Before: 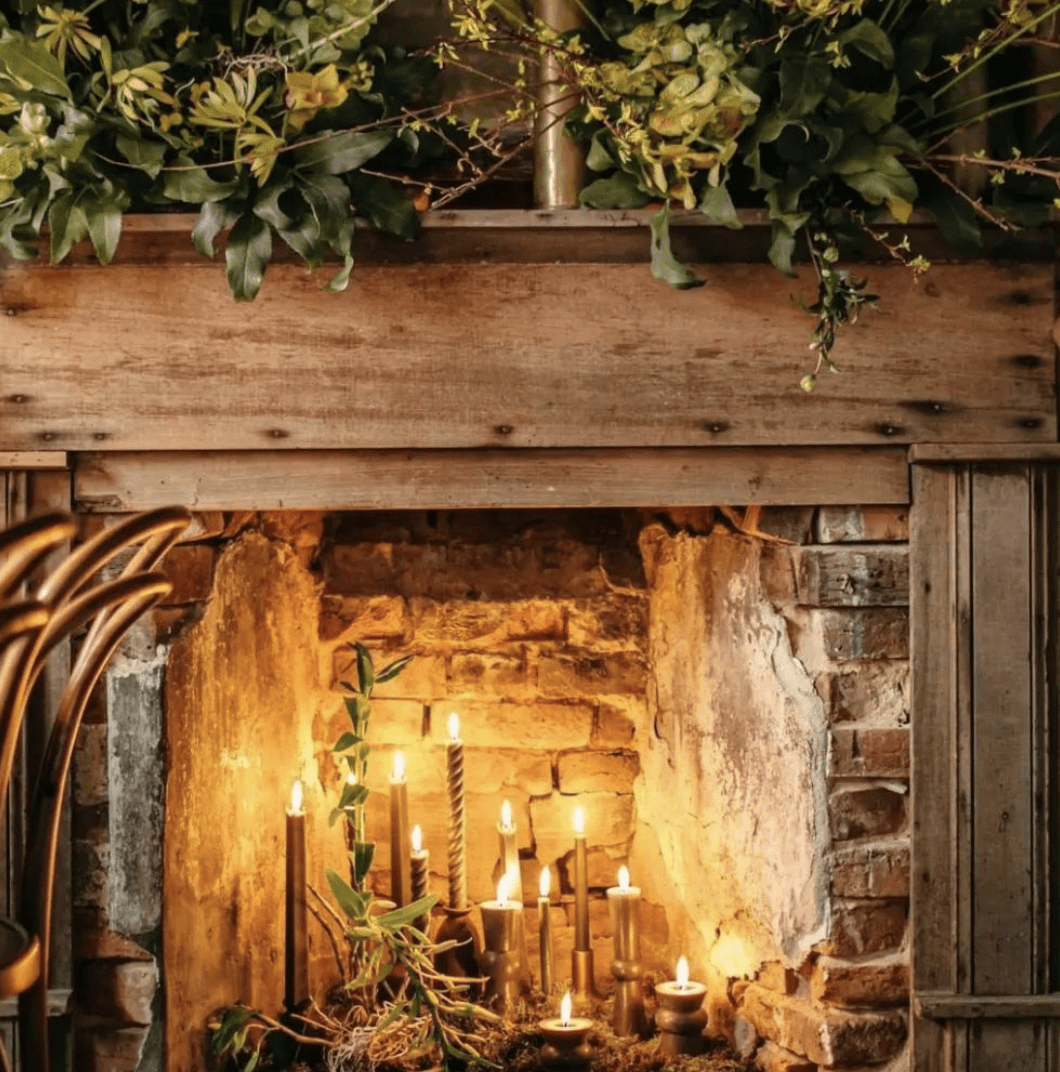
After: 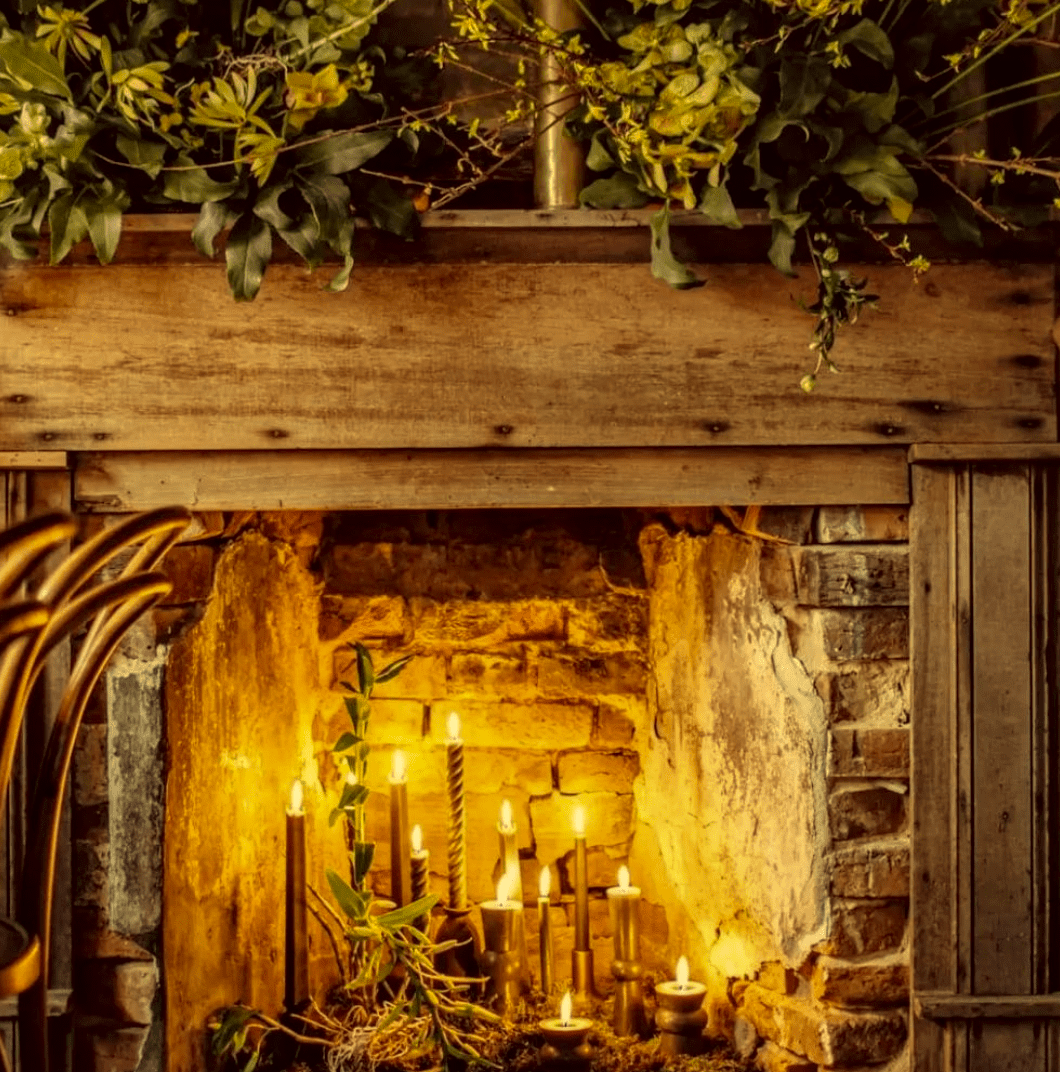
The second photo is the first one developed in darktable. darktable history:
exposure: exposure -0.324 EV, compensate exposure bias true, compensate highlight preservation false
local contrast: detail 130%
color correction: highlights a* -0.616, highlights b* 39.62, shadows a* 9.62, shadows b* -0.8
